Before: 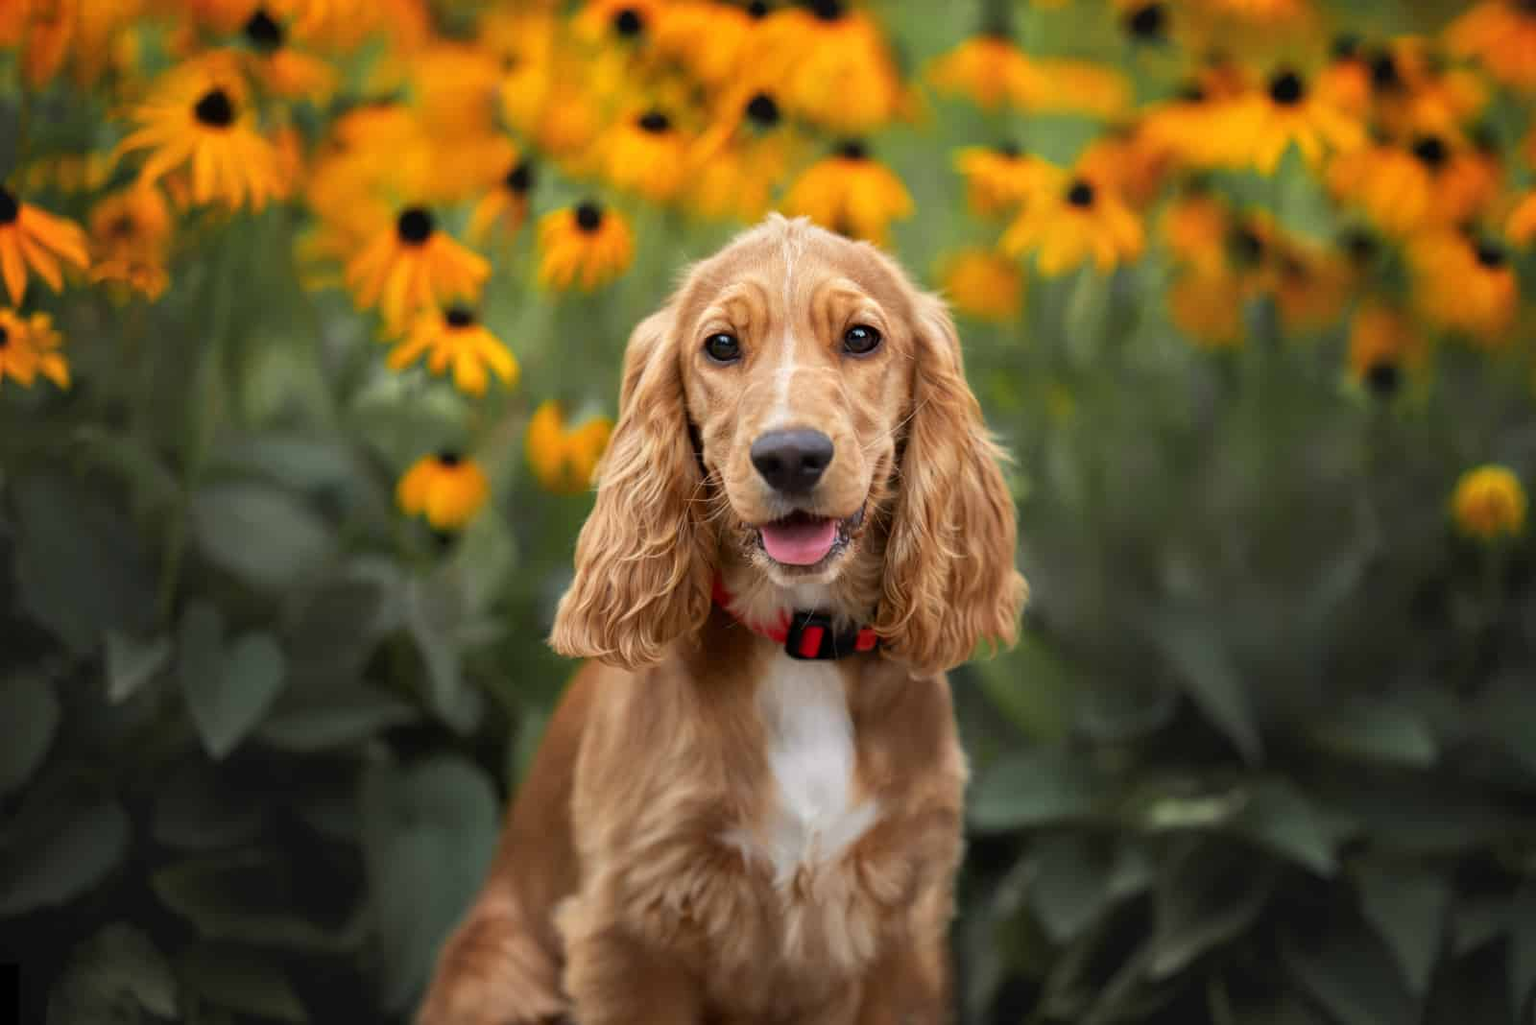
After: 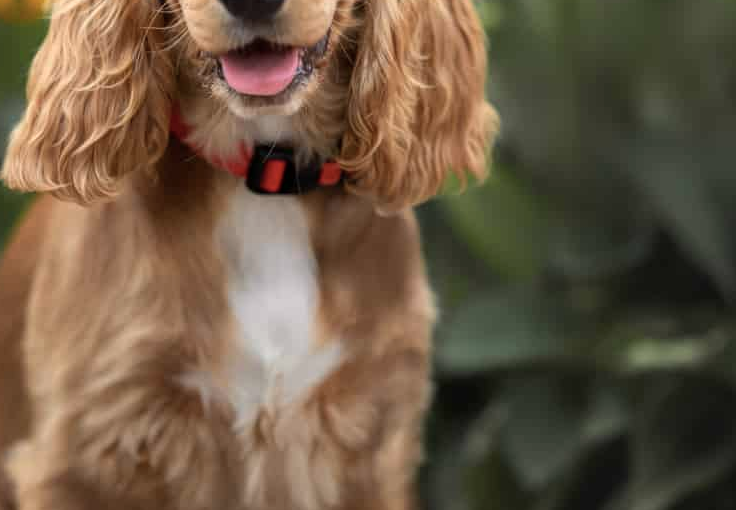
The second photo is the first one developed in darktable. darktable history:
color zones: curves: ch0 [(0, 0.558) (0.143, 0.559) (0.286, 0.529) (0.429, 0.505) (0.571, 0.5) (0.714, 0.5) (0.857, 0.5) (1, 0.558)]; ch1 [(0, 0.469) (0.01, 0.469) (0.12, 0.446) (0.248, 0.469) (0.5, 0.5) (0.748, 0.5) (0.99, 0.469) (1, 0.469)]
crop: left 35.78%, top 46.207%, right 18.214%, bottom 5.951%
